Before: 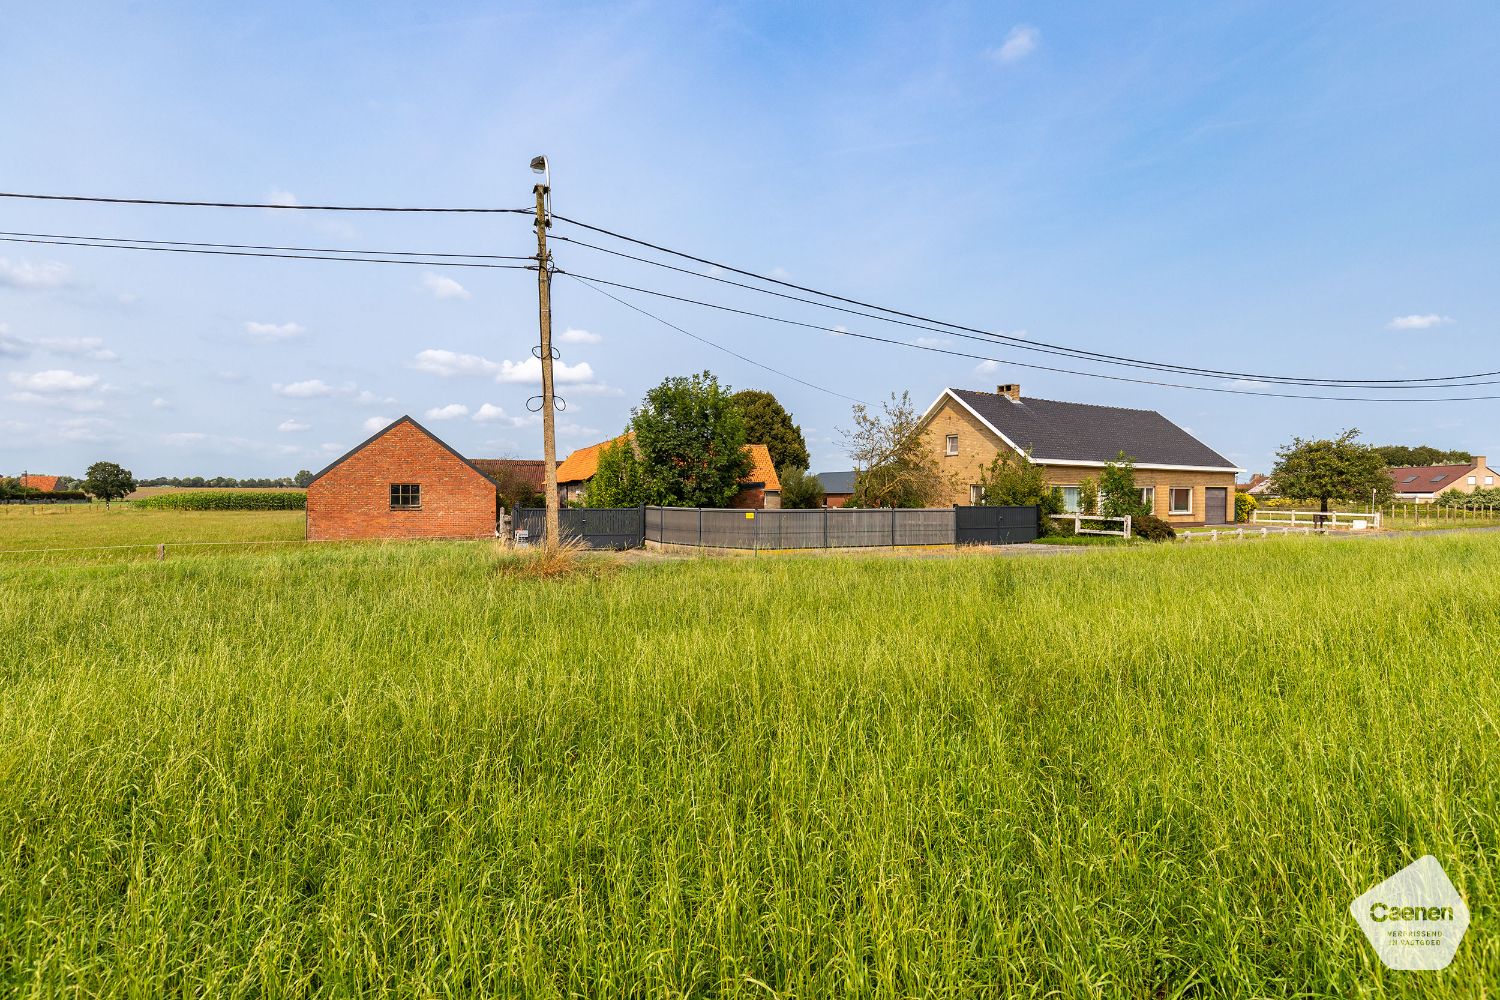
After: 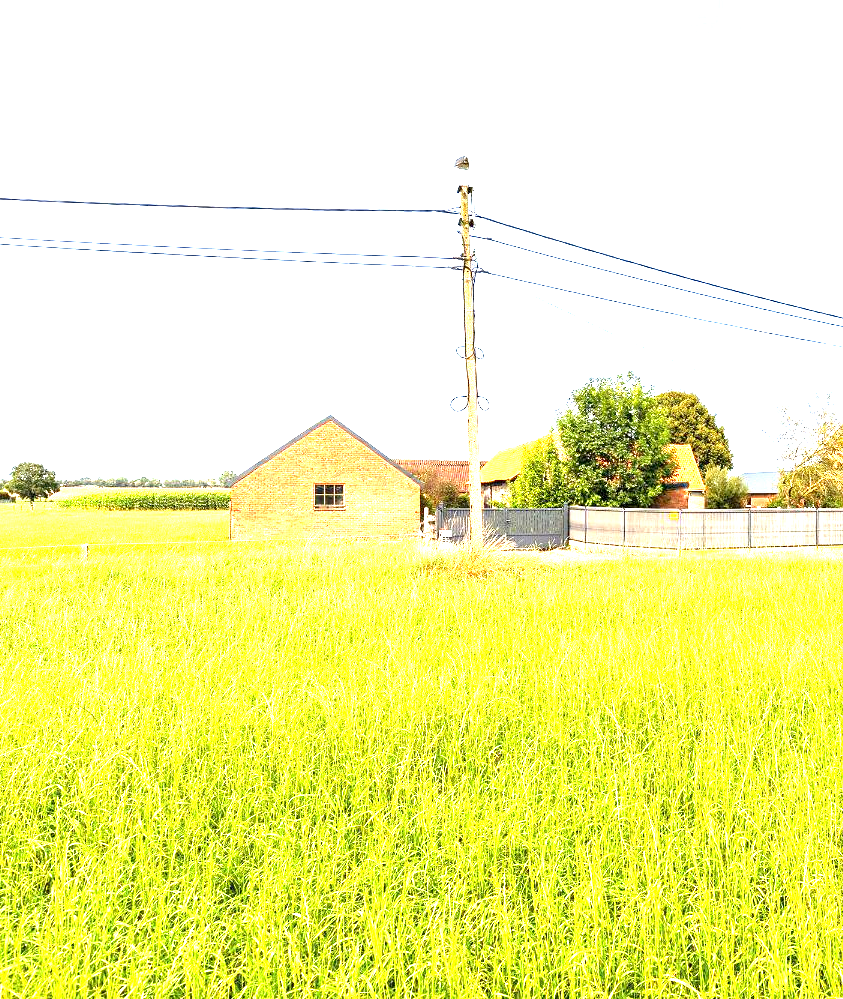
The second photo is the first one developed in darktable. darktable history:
crop: left 5.091%, right 38.668%
exposure: black level correction 0.001, exposure 2.6 EV, compensate highlight preservation false
